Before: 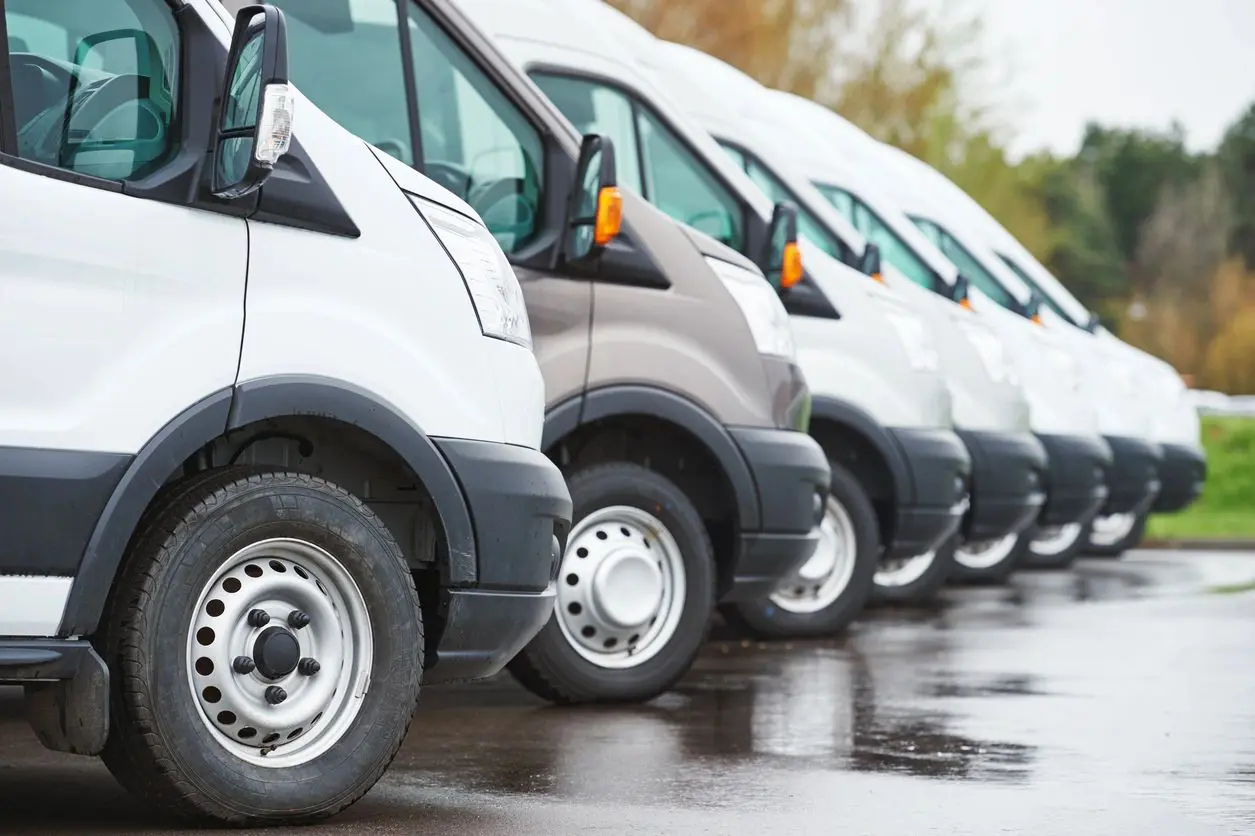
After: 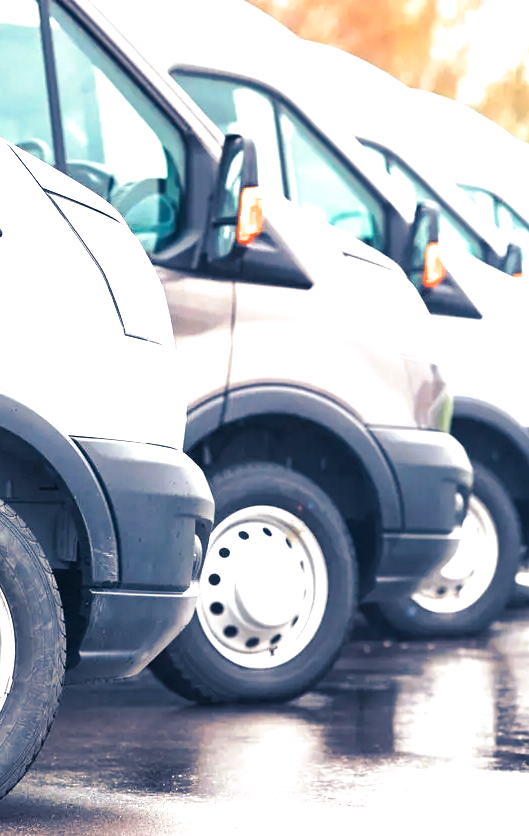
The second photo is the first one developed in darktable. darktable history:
crop: left 28.583%, right 29.231%
color correction: highlights a* -4.18, highlights b* -10.81
exposure: black level correction 0, exposure 1.198 EV, compensate exposure bias true, compensate highlight preservation false
white balance: red 1.127, blue 0.943
split-toning: shadows › hue 226.8°, shadows › saturation 0.84
